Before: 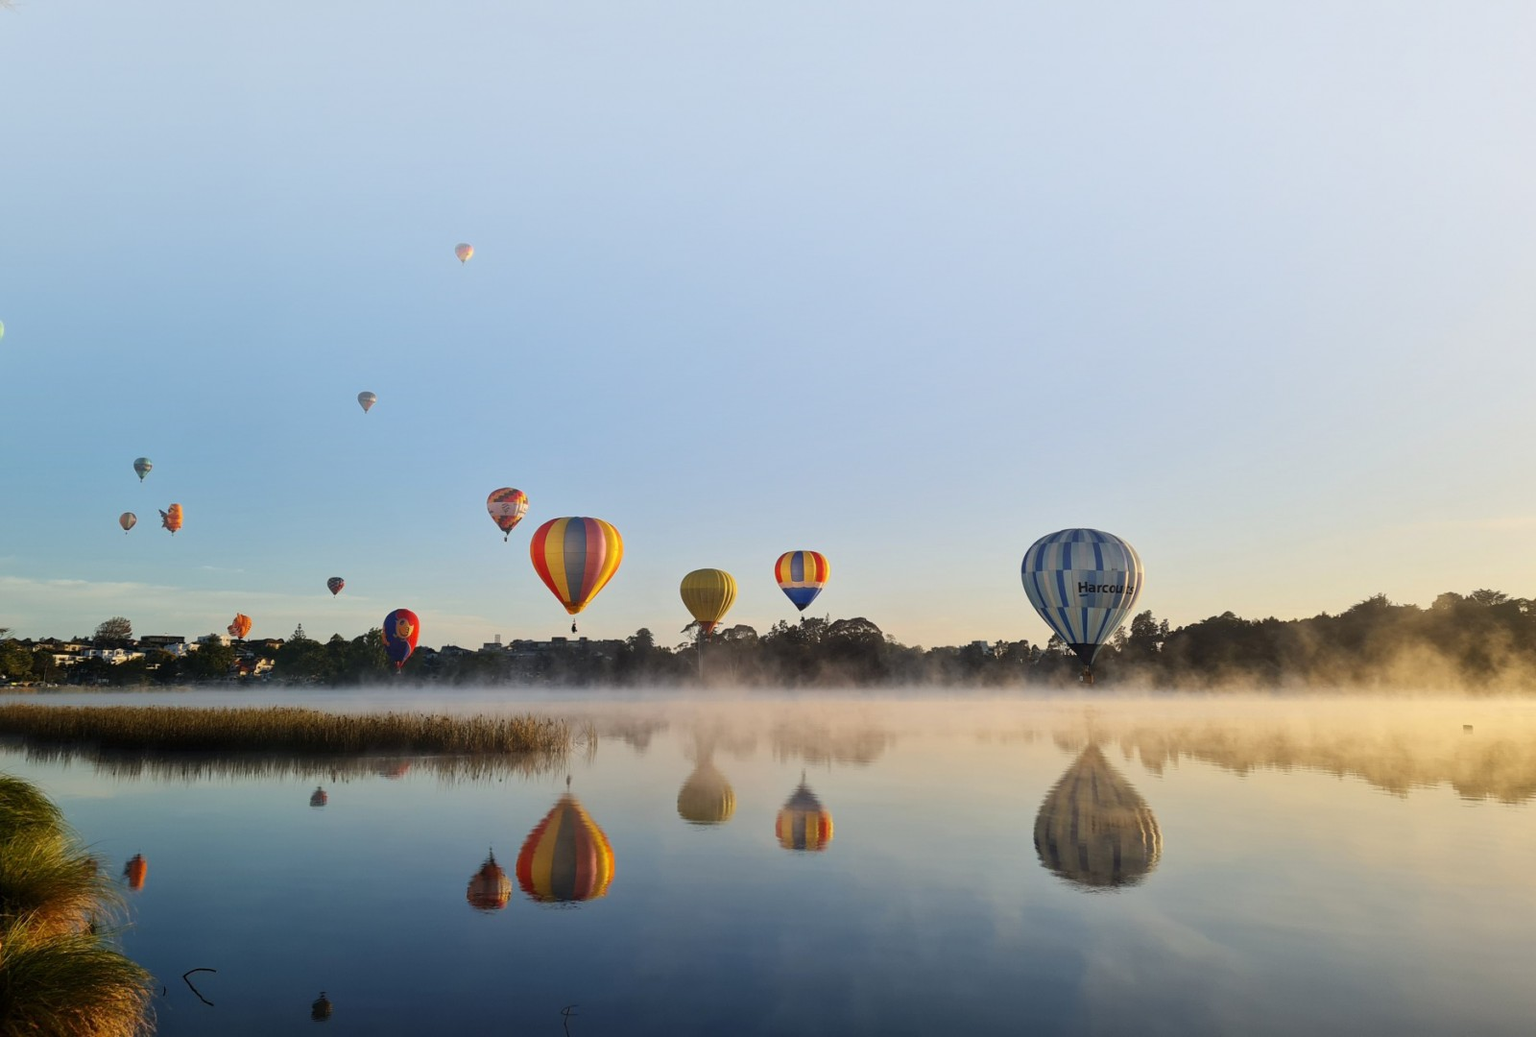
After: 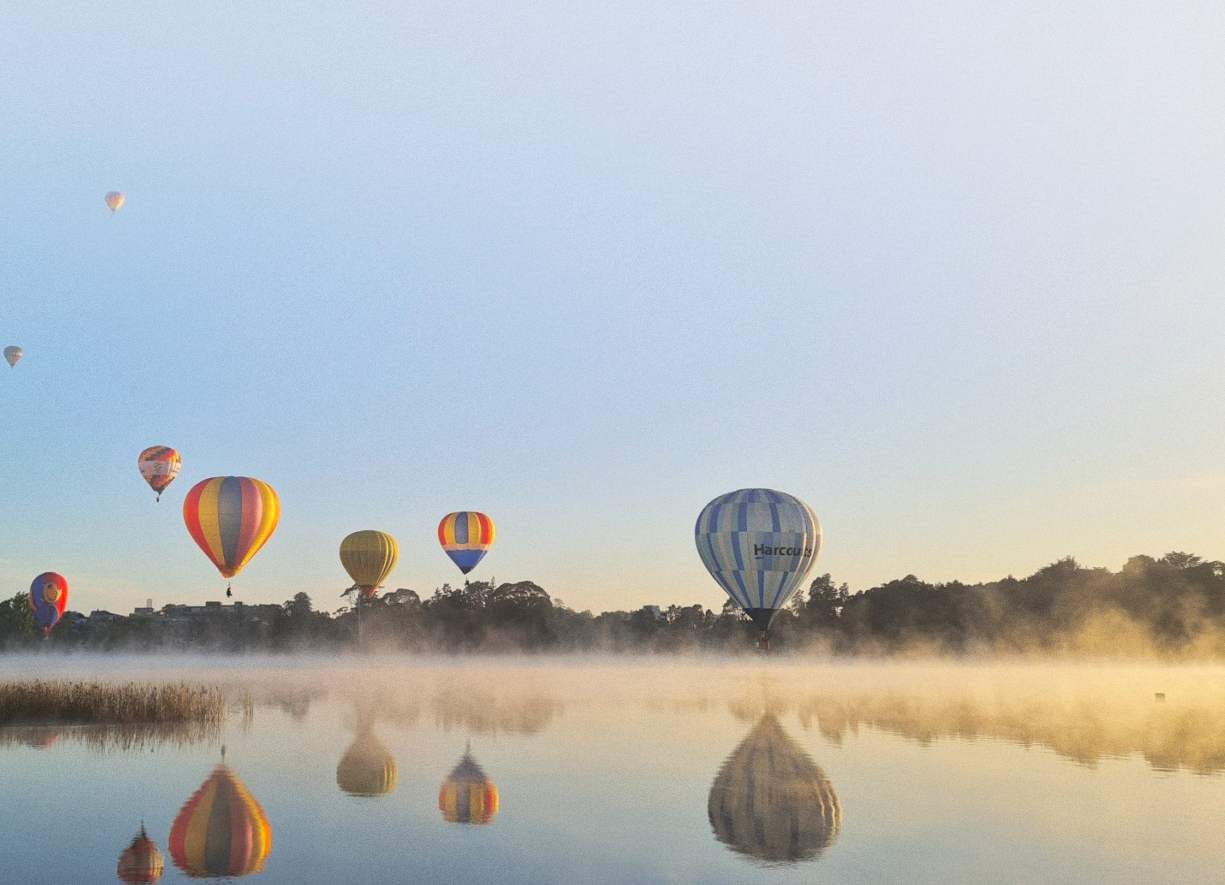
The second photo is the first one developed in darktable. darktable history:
crop: left 23.095%, top 5.827%, bottom 11.854%
tone curve: curves: ch0 [(0, 0.137) (1, 1)], color space Lab, linked channels, preserve colors none
color balance: mode lift, gamma, gain (sRGB)
grain: coarseness 7.08 ISO, strength 21.67%, mid-tones bias 59.58%
split-toning: shadows › hue 36°, shadows › saturation 0.05, highlights › hue 10.8°, highlights › saturation 0.15, compress 40%
